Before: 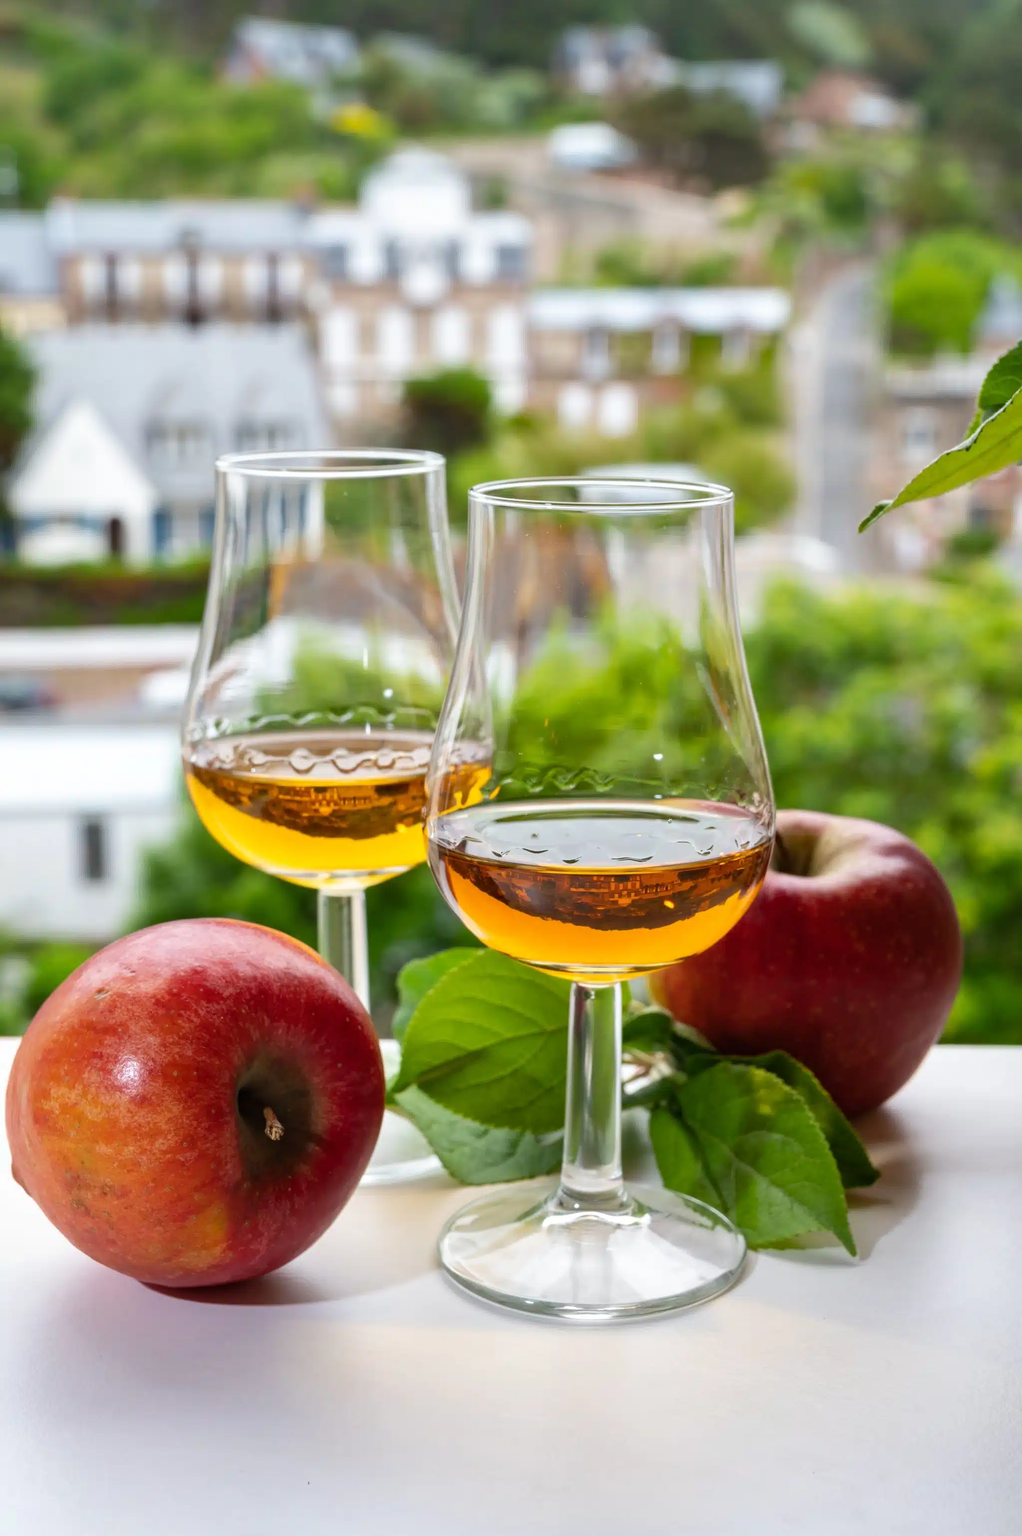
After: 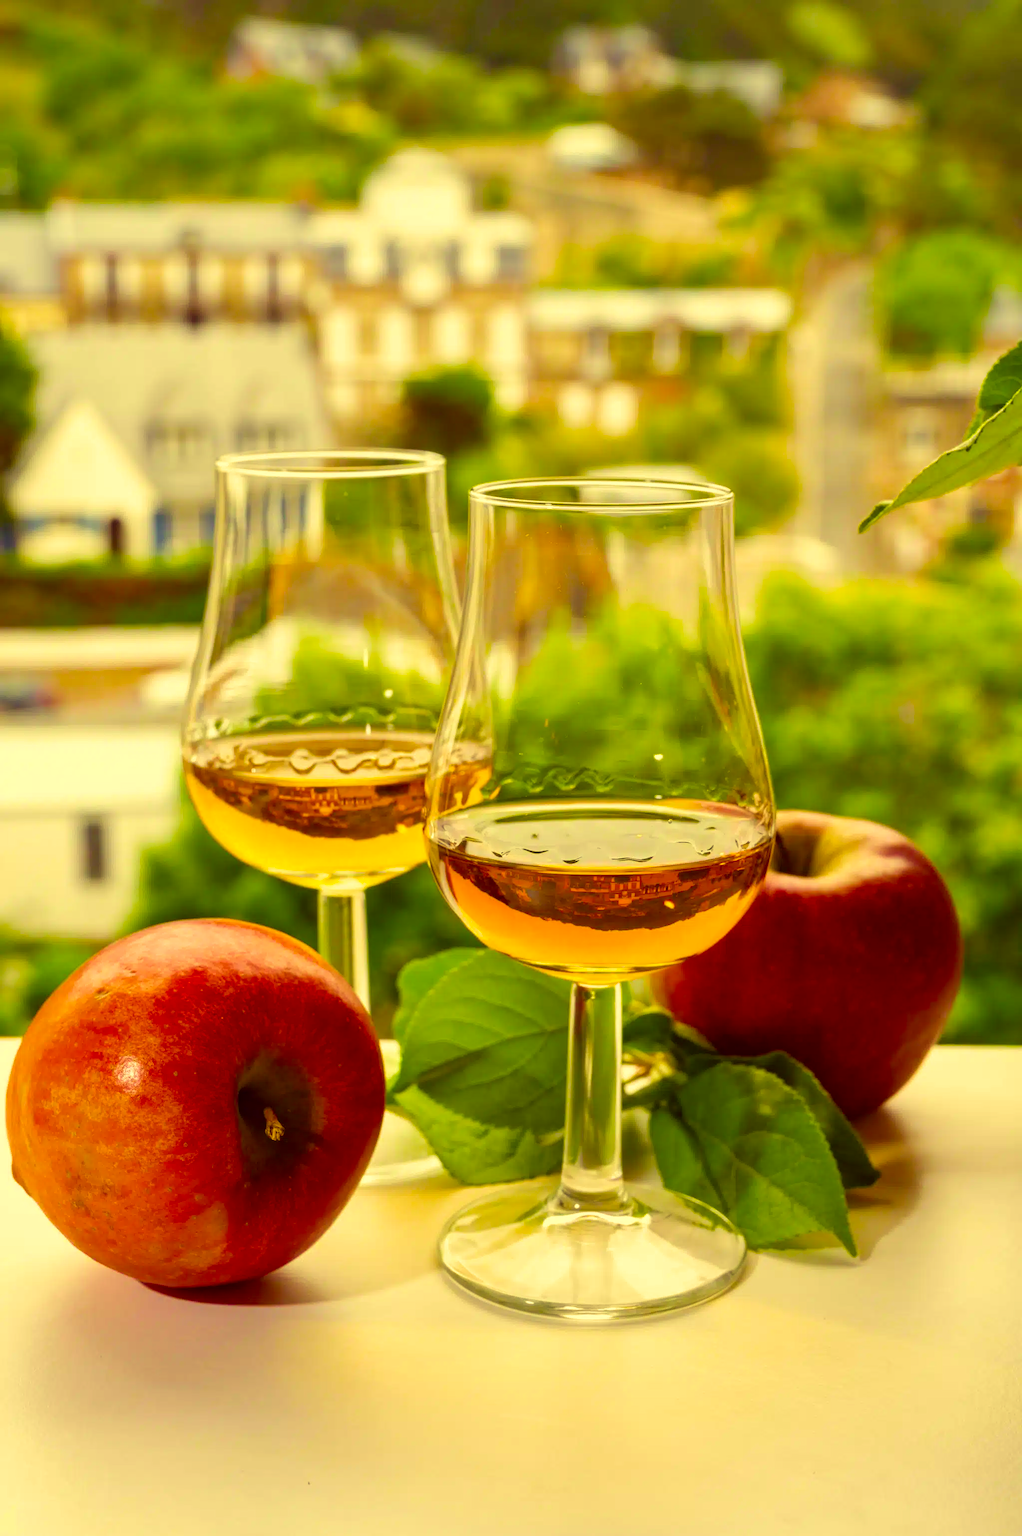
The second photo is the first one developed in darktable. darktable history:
velvia: strength 51.35%, mid-tones bias 0.505
color correction: highlights a* -0.558, highlights b* 39.77, shadows a* 9.62, shadows b* -0.468
